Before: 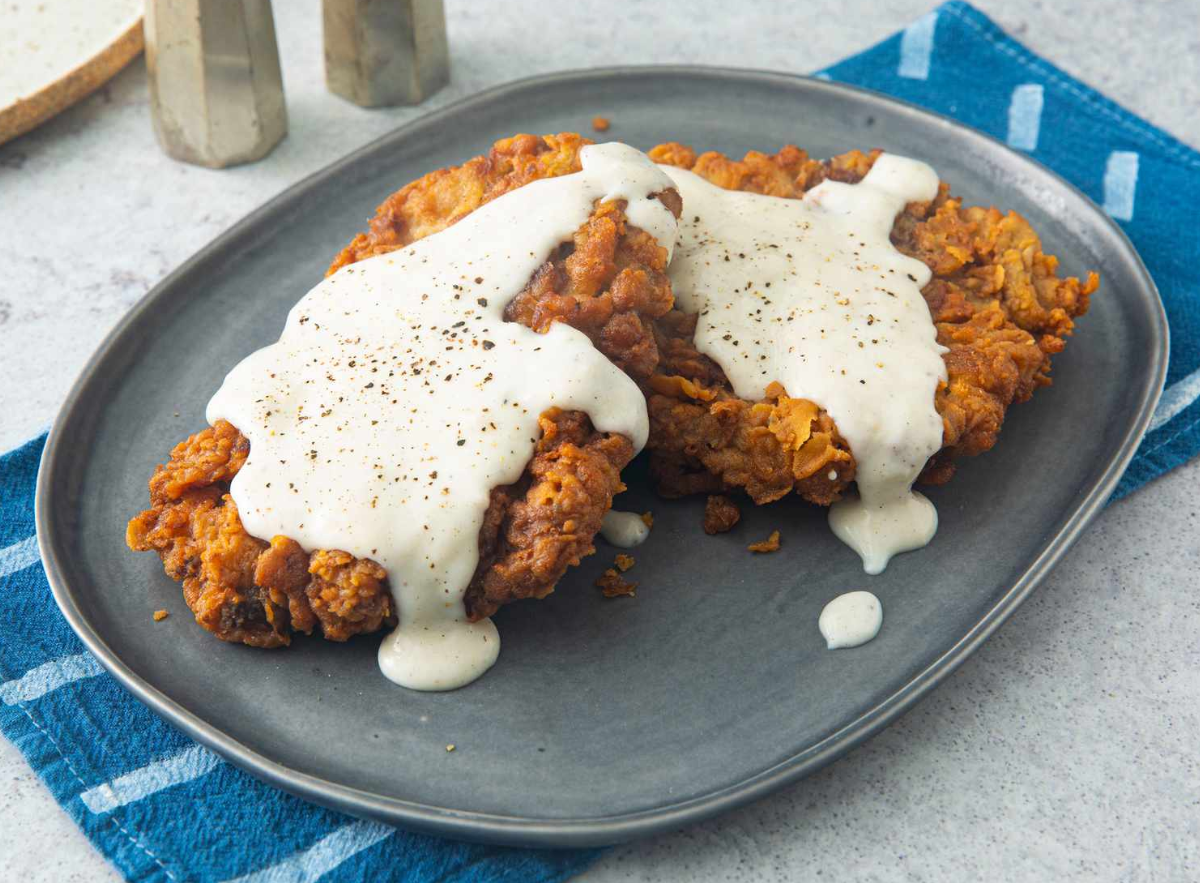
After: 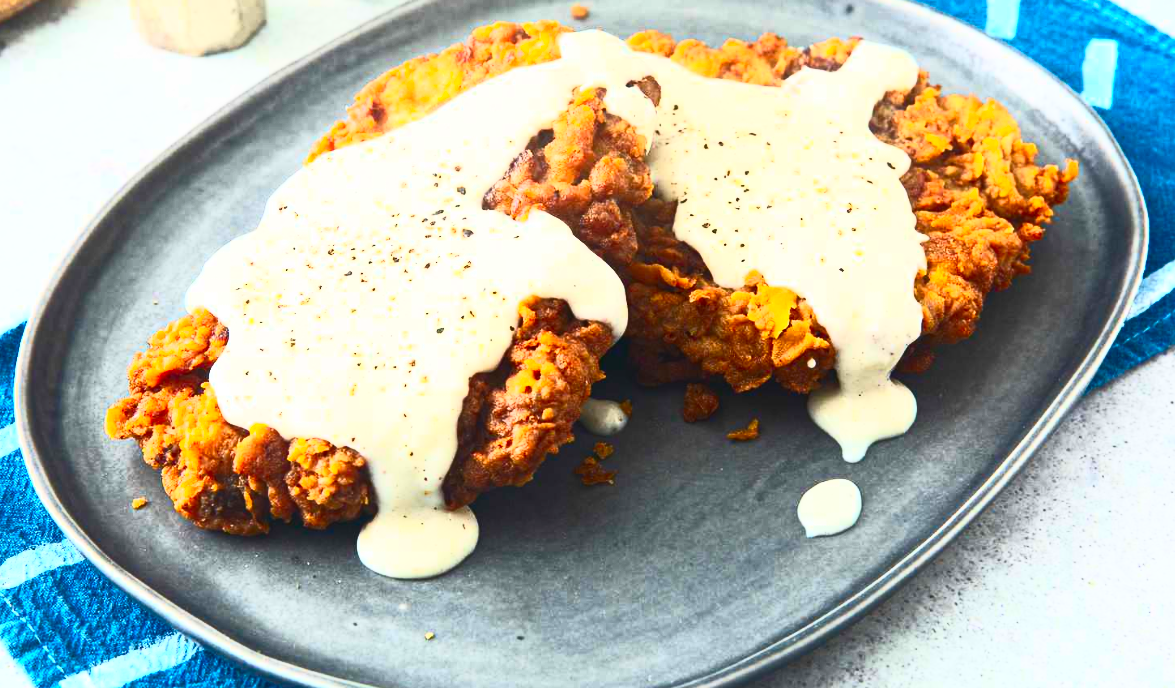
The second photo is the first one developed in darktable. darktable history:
crop and rotate: left 1.814%, top 12.818%, right 0.25%, bottom 9.225%
contrast brightness saturation: contrast 0.83, brightness 0.59, saturation 0.59
